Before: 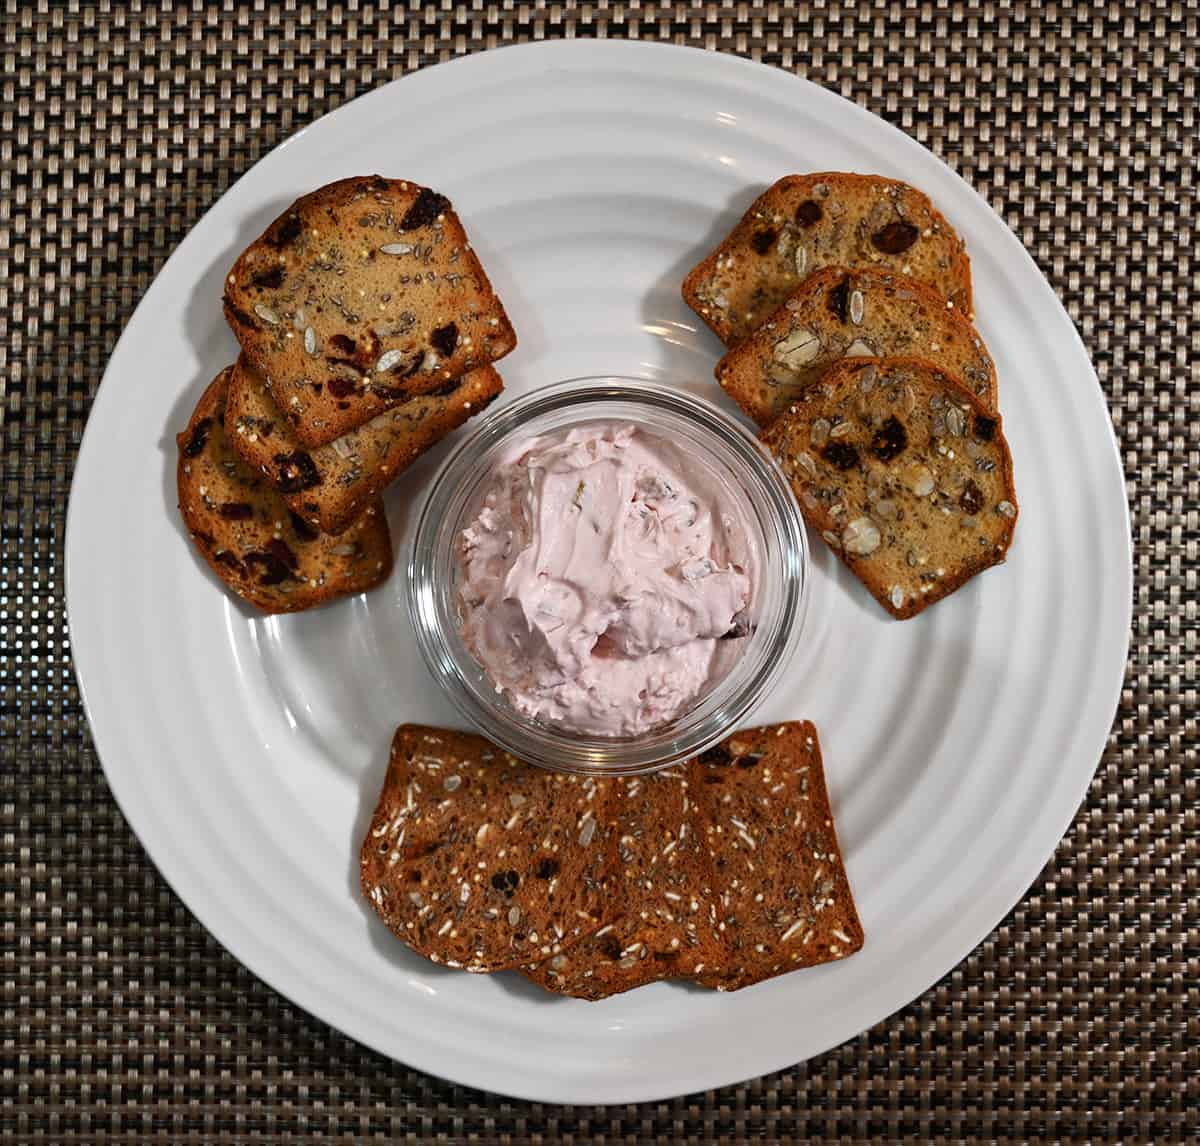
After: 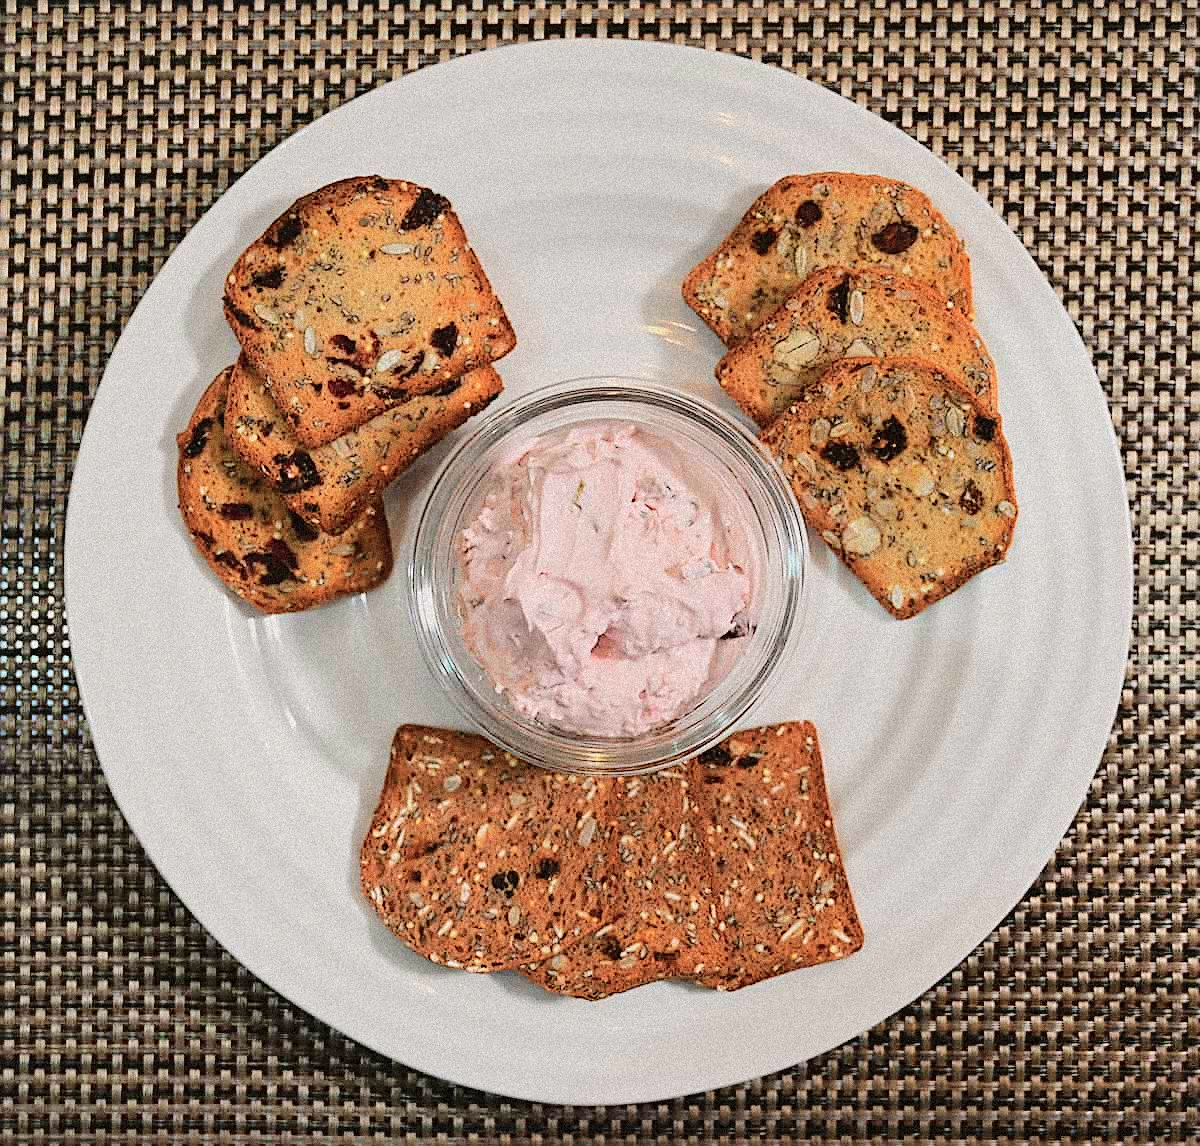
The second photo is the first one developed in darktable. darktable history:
tone curve: curves: ch0 [(0, 0.01) (0.052, 0.045) (0.136, 0.133) (0.275, 0.35) (0.43, 0.54) (0.676, 0.751) (0.89, 0.919) (1, 1)]; ch1 [(0, 0) (0.094, 0.081) (0.285, 0.299) (0.385, 0.403) (0.447, 0.429) (0.495, 0.496) (0.544, 0.552) (0.589, 0.612) (0.722, 0.728) (1, 1)]; ch2 [(0, 0) (0.257, 0.217) (0.43, 0.421) (0.498, 0.507) (0.531, 0.544) (0.56, 0.579) (0.625, 0.642) (1, 1)], color space Lab, independent channels, preserve colors none
global tonemap: drago (0.7, 100)
sharpen: on, module defaults
grain: strength 35%, mid-tones bias 0%
